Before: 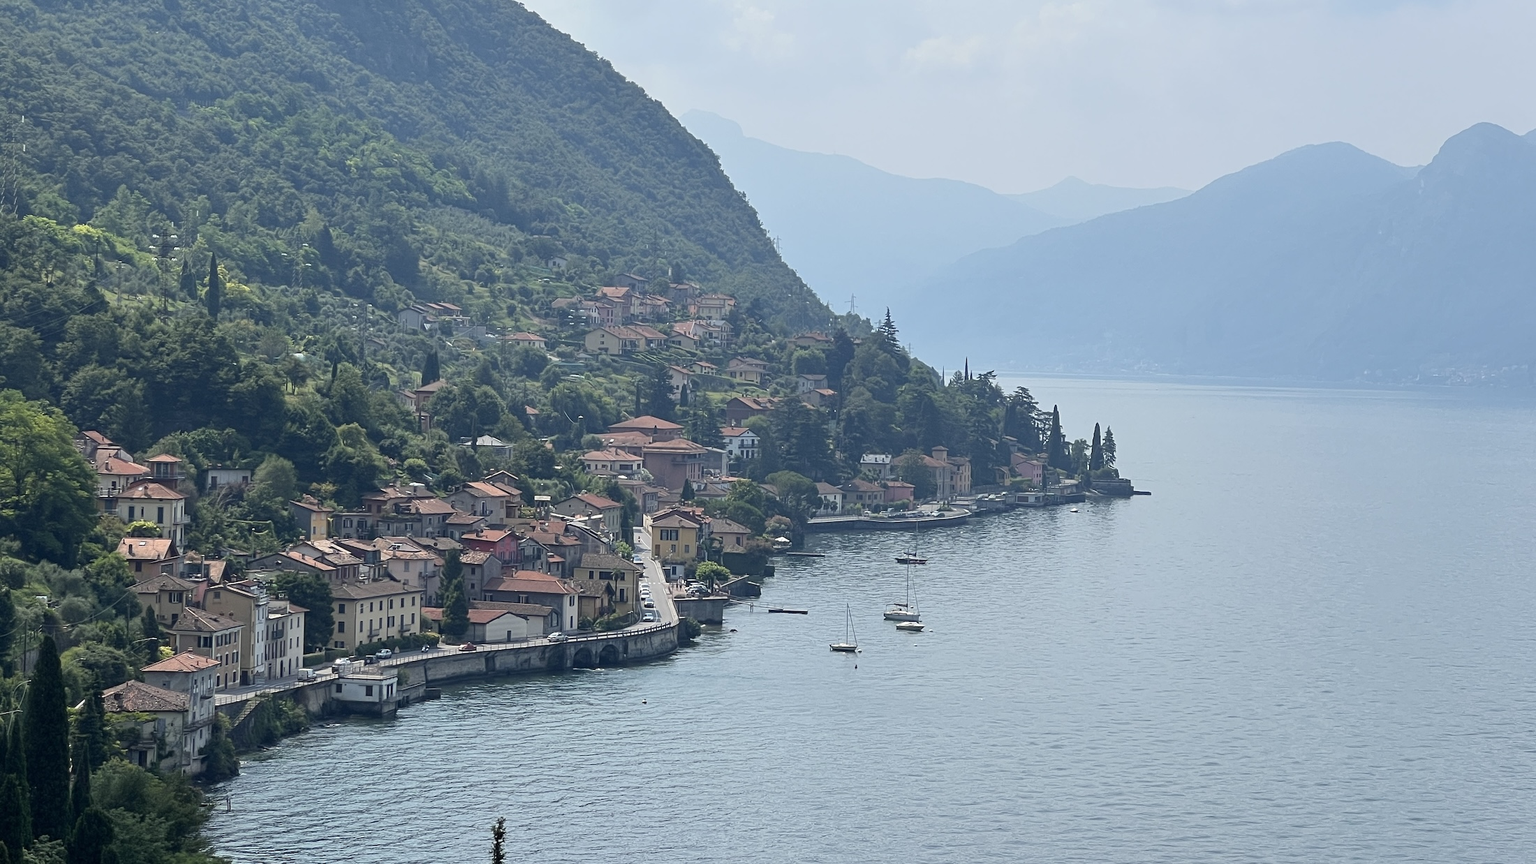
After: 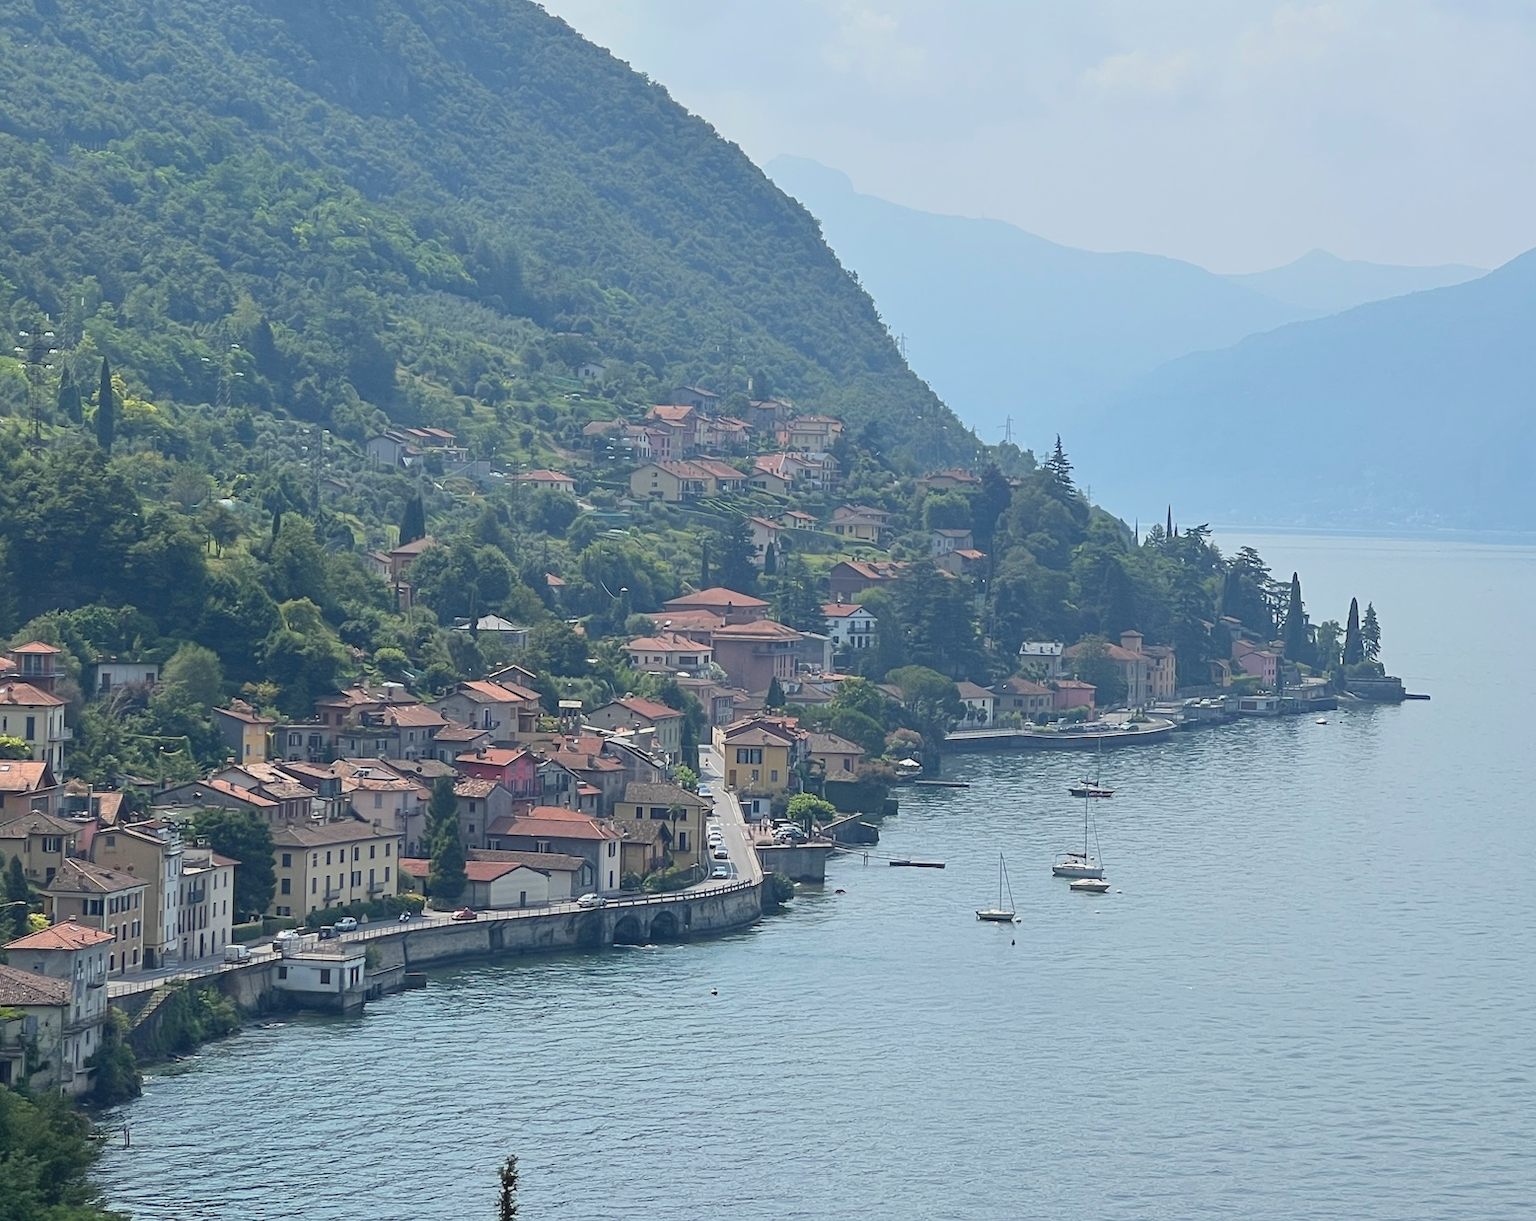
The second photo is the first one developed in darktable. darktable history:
contrast brightness saturation: contrast -0.1, brightness 0.05, saturation 0.08
crop and rotate: left 9.061%, right 20.142%
